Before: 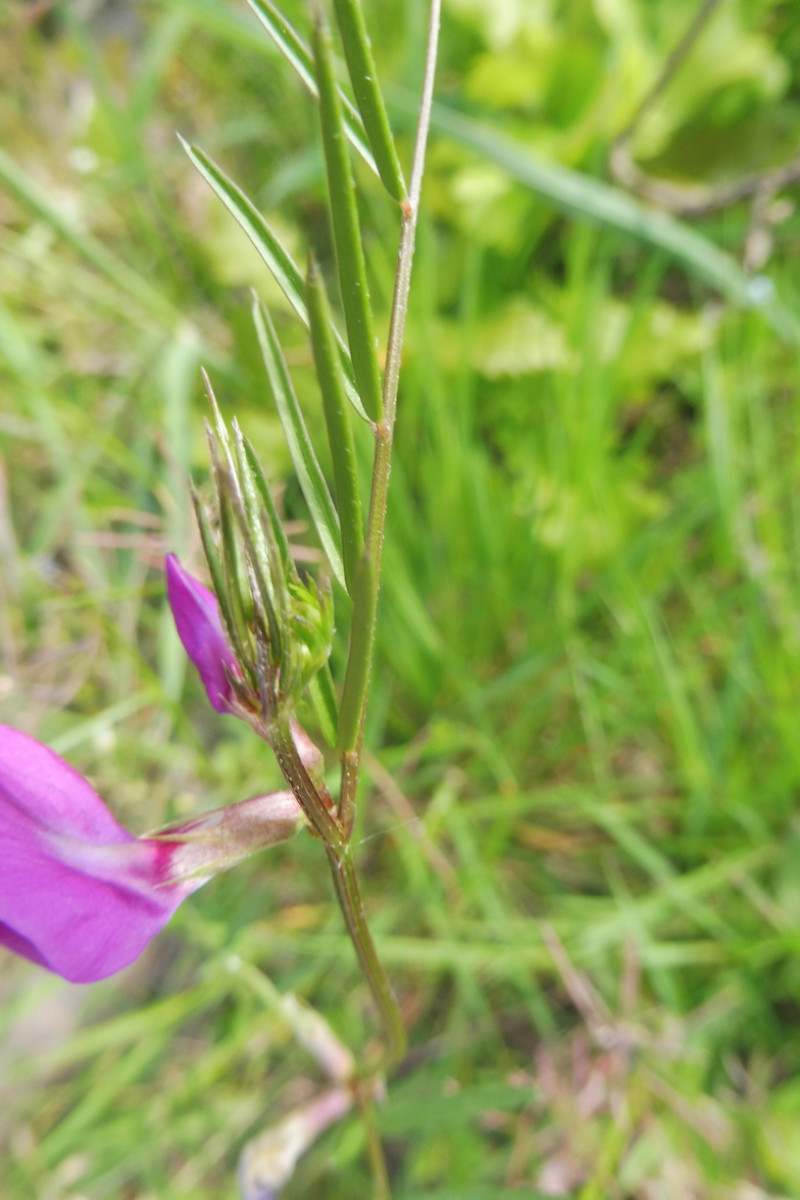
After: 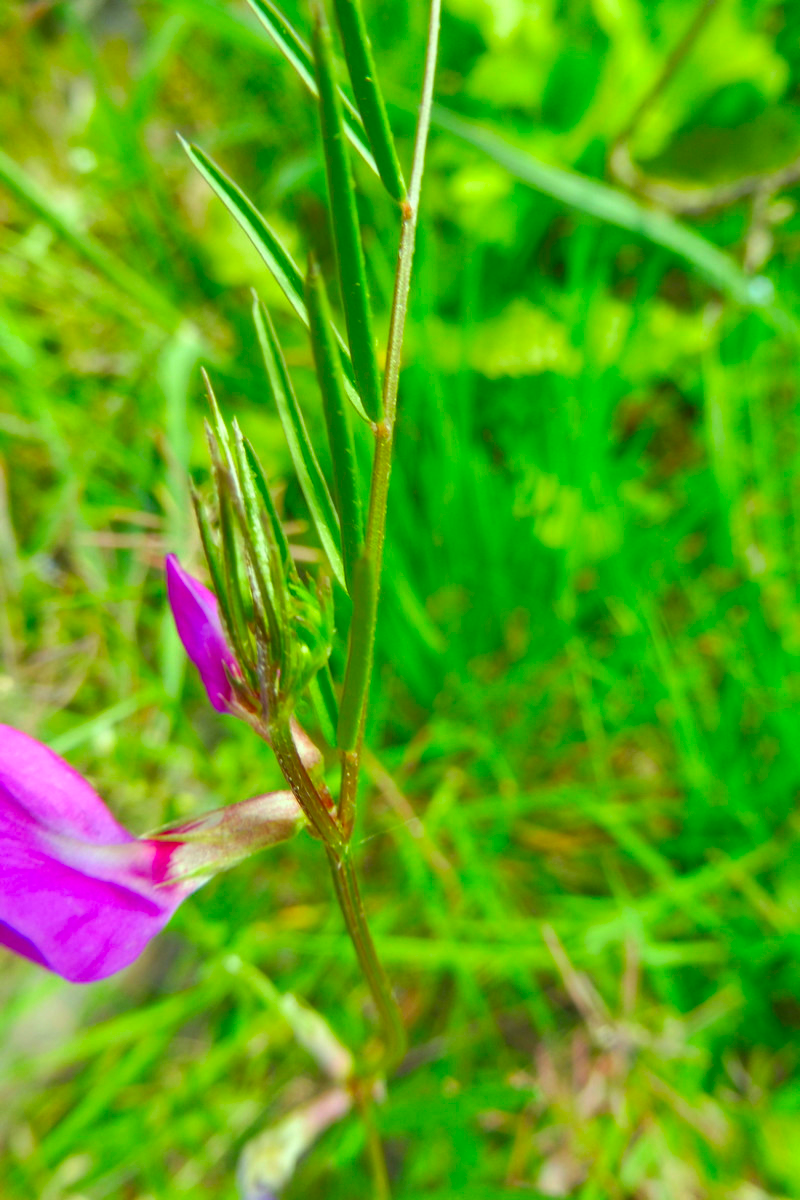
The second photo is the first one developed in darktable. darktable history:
color correction: highlights a* -11.16, highlights b* 9.92, saturation 1.71
shadows and highlights: radius 168.4, shadows 26.85, white point adjustment 3.02, highlights -68.57, soften with gaussian
